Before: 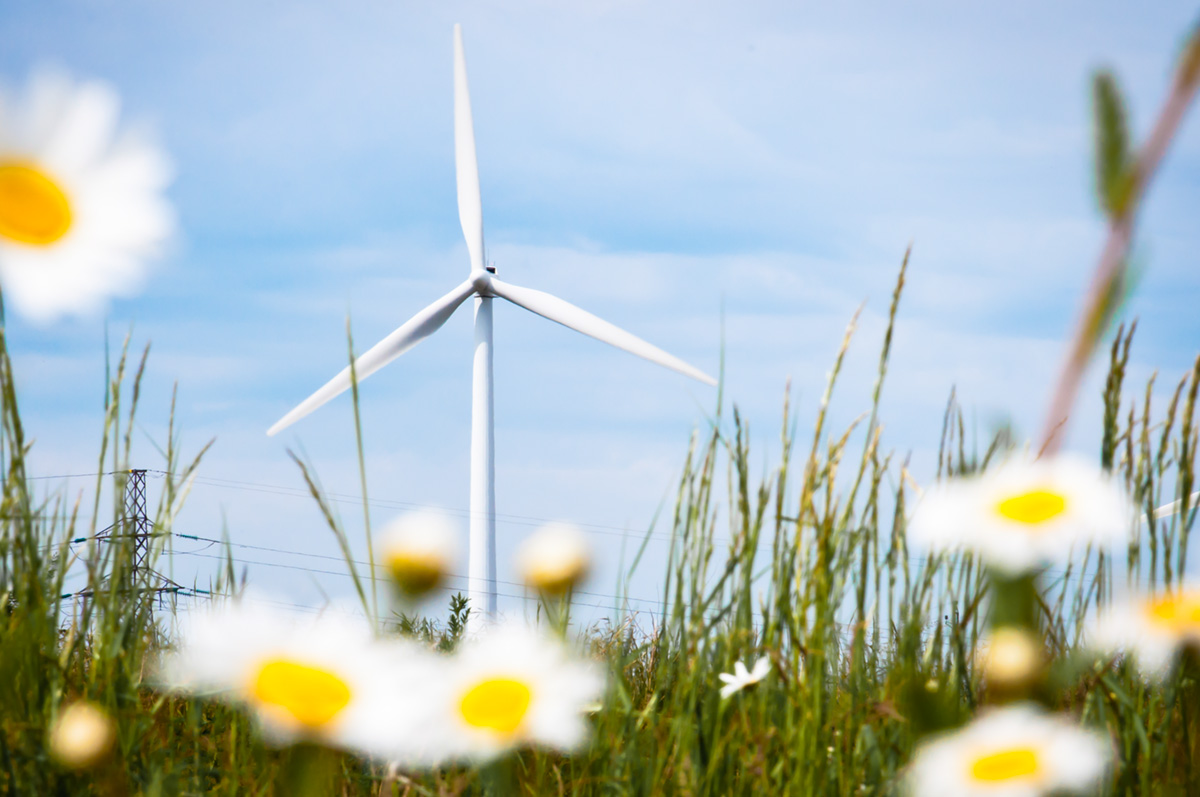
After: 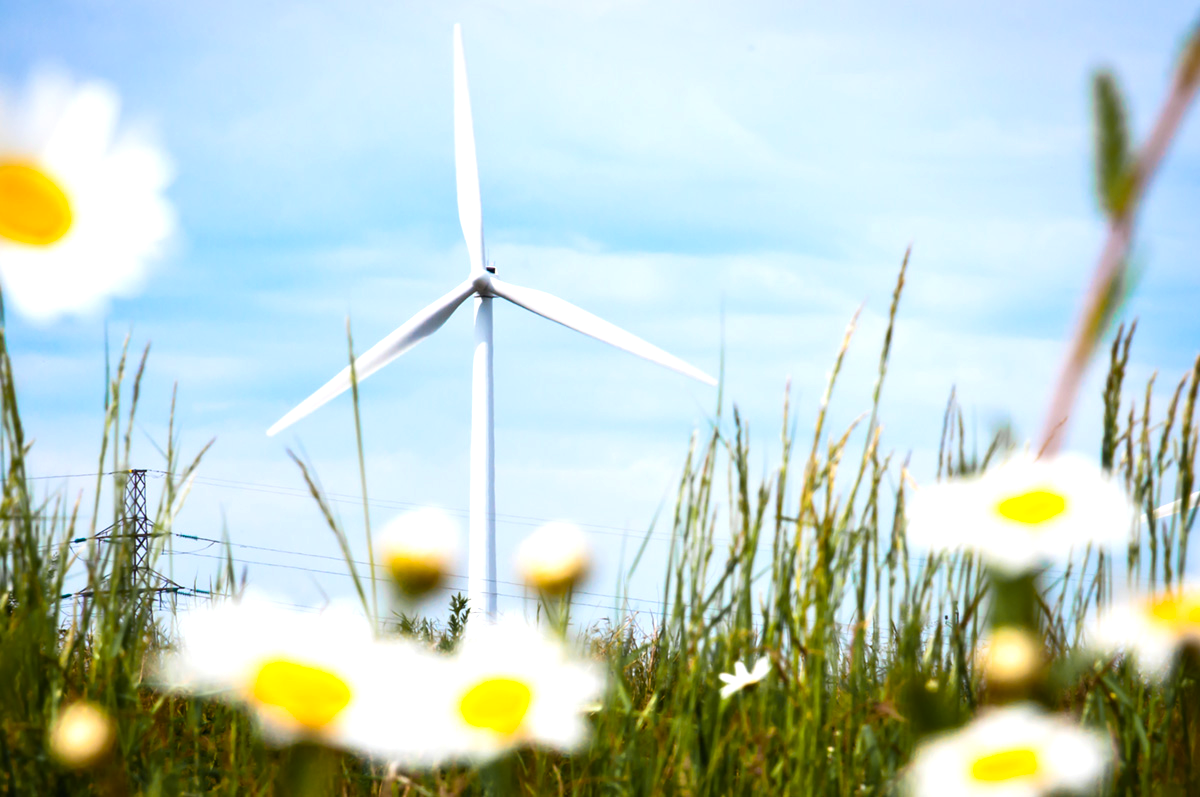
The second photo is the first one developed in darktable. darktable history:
tone equalizer: -8 EV -0.417 EV, -7 EV -0.389 EV, -6 EV -0.333 EV, -5 EV -0.222 EV, -3 EV 0.222 EV, -2 EV 0.333 EV, -1 EV 0.389 EV, +0 EV 0.417 EV, edges refinement/feathering 500, mask exposure compensation -1.57 EV, preserve details no
contrast brightness saturation: saturation 0.1
